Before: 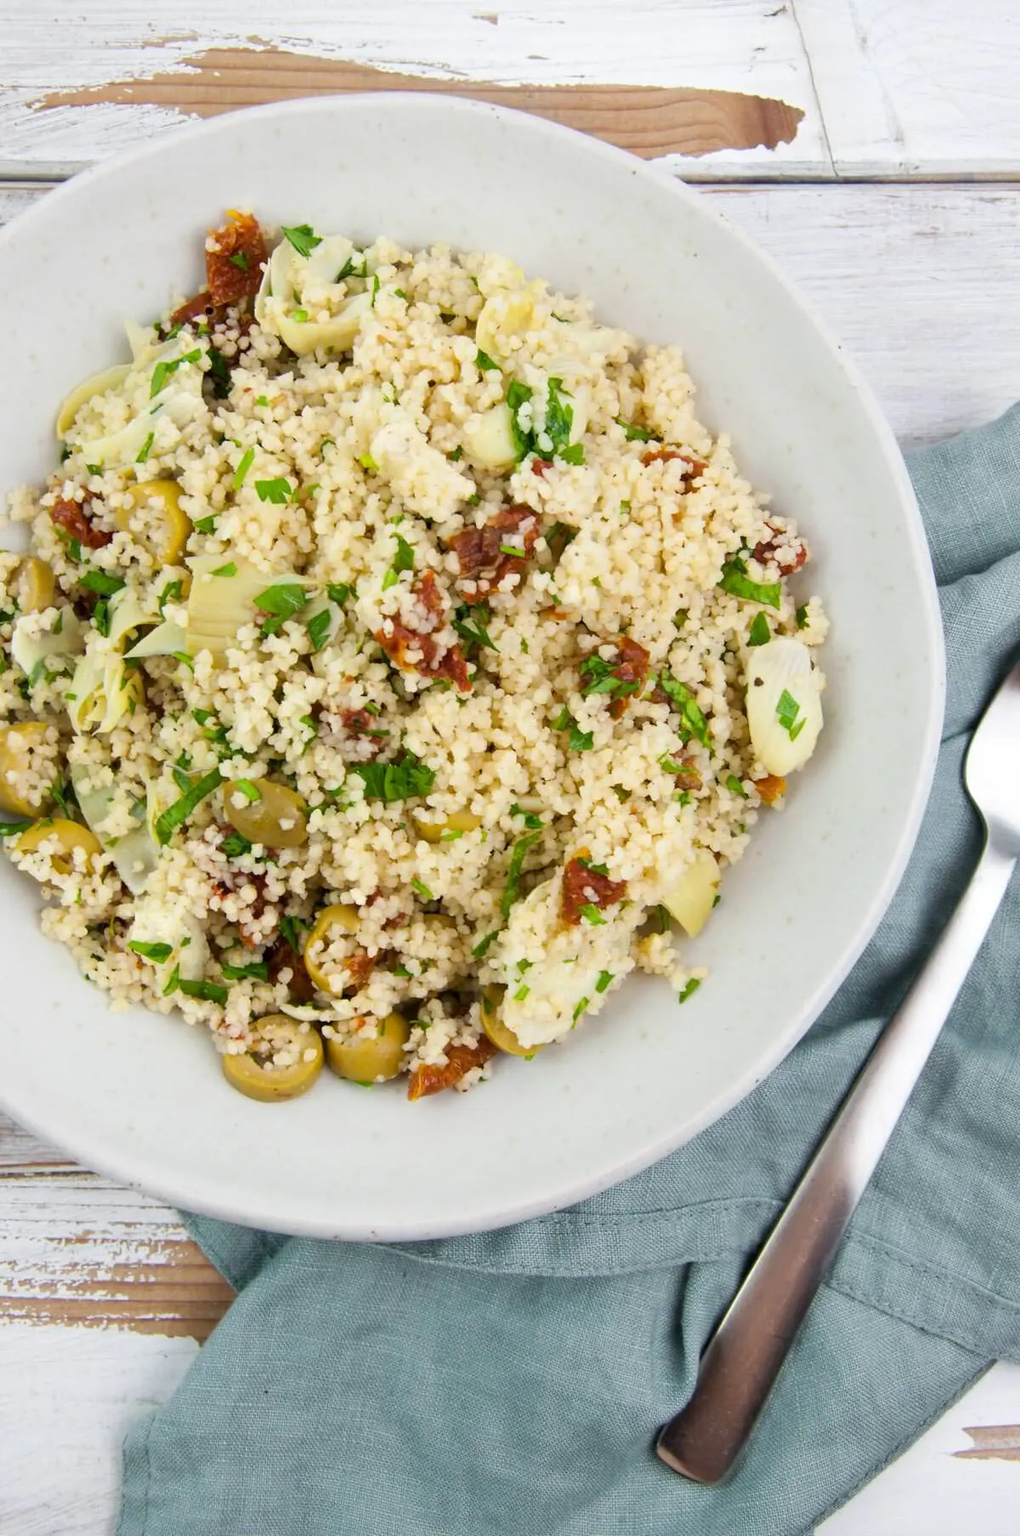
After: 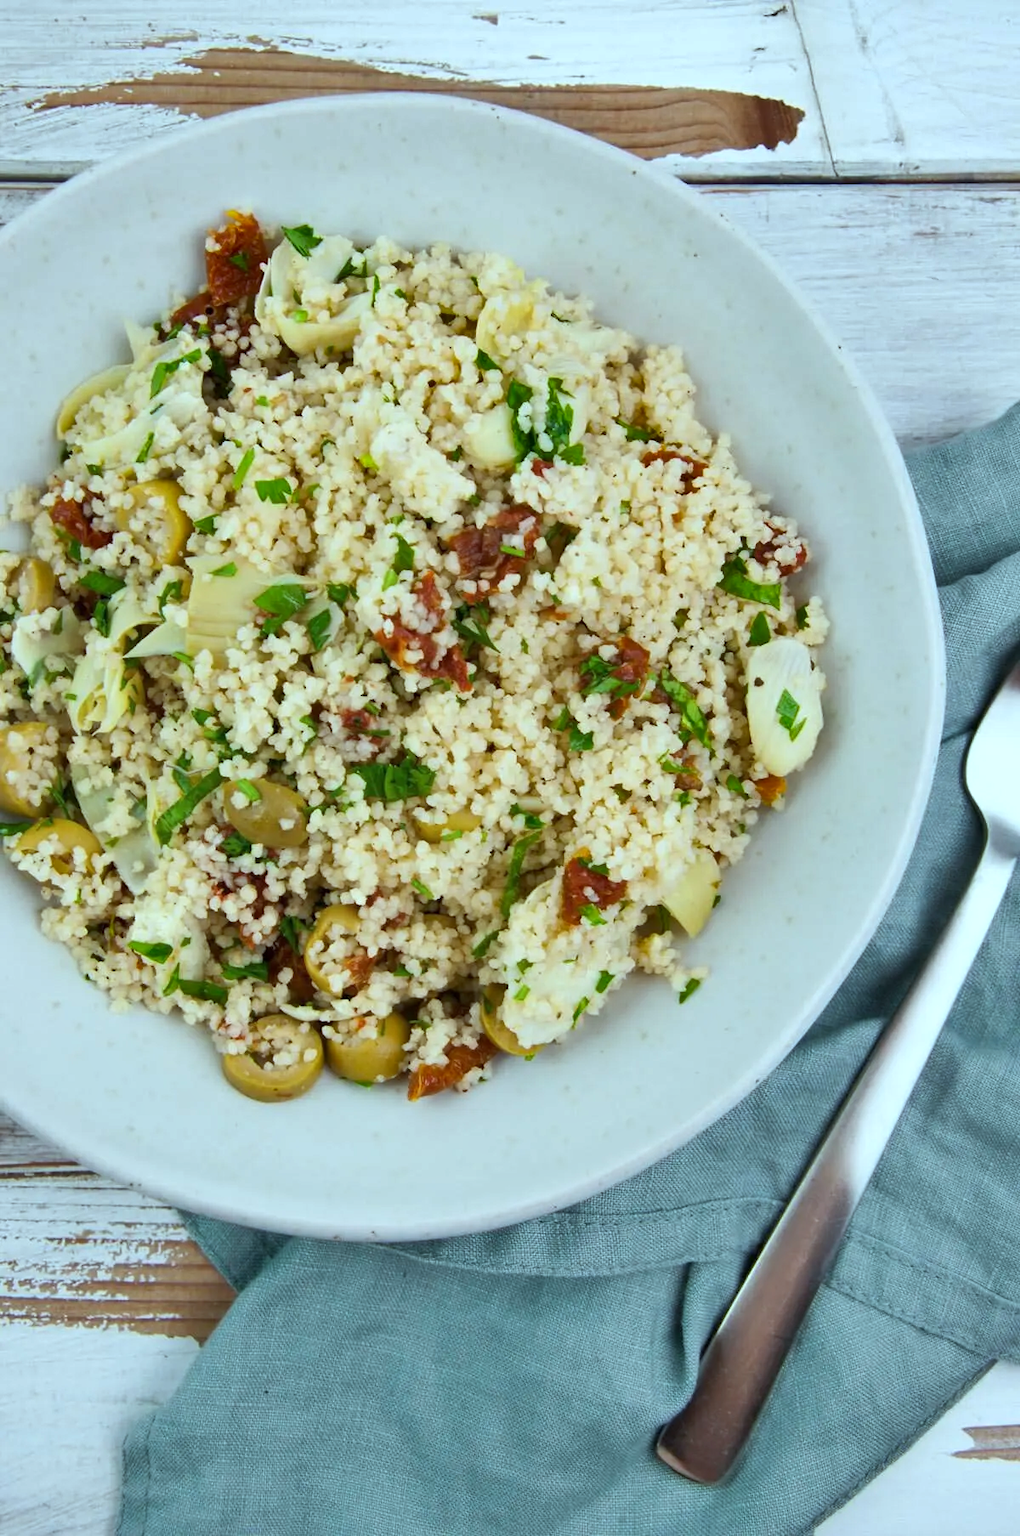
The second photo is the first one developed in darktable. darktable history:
shadows and highlights: low approximation 0.01, soften with gaussian
color correction: highlights a* -10.31, highlights b* -10.16
